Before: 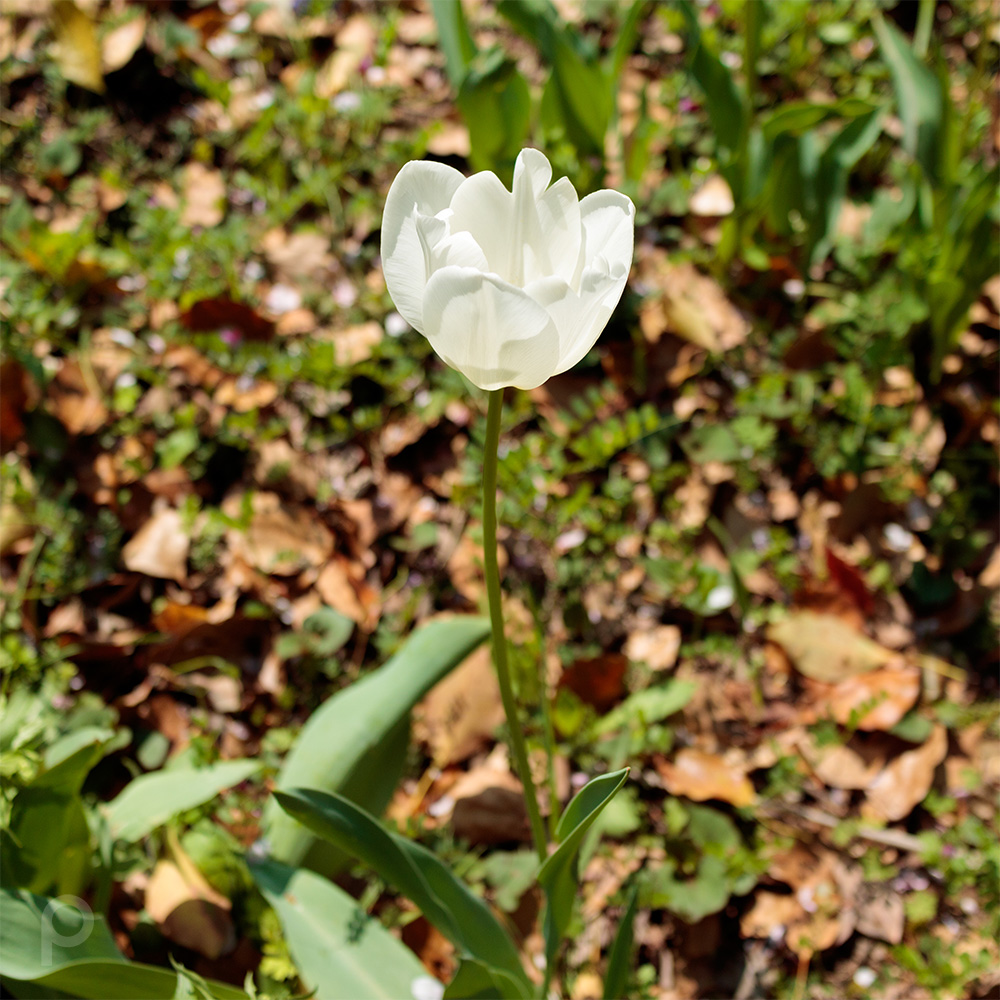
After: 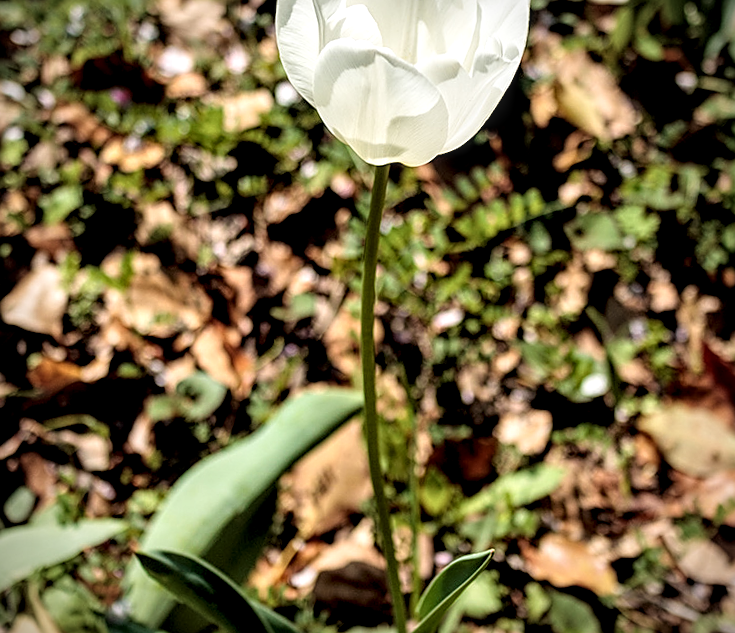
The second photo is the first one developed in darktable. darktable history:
crop and rotate: angle -3.36°, left 9.917%, top 20.958%, right 12.366%, bottom 12.049%
contrast brightness saturation: saturation -0.06
sharpen: on, module defaults
filmic rgb: black relative exposure -4.96 EV, white relative exposure 2.83 EV, hardness 3.72
local contrast: highlights 77%, shadows 56%, detail 175%, midtone range 0.435
vignetting: brightness -0.576, saturation -0.252
